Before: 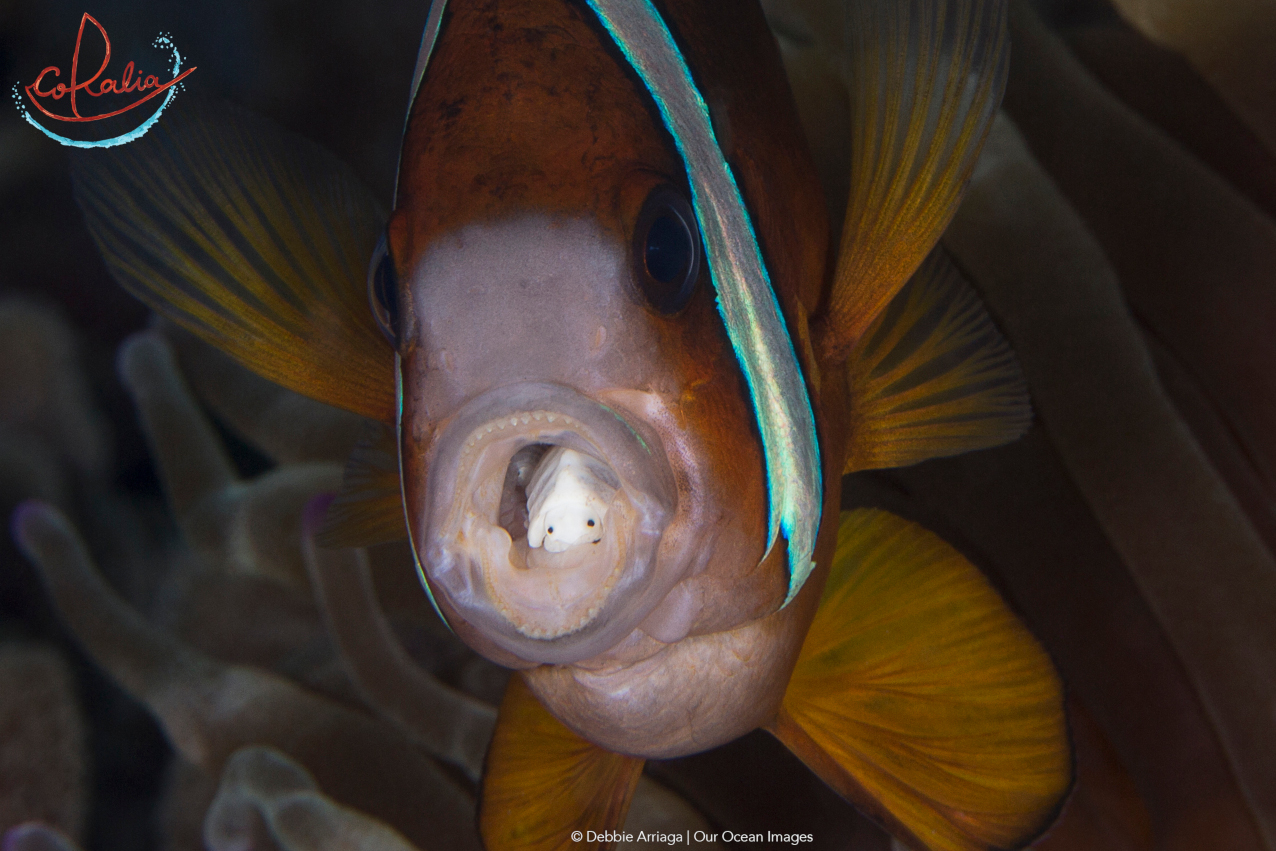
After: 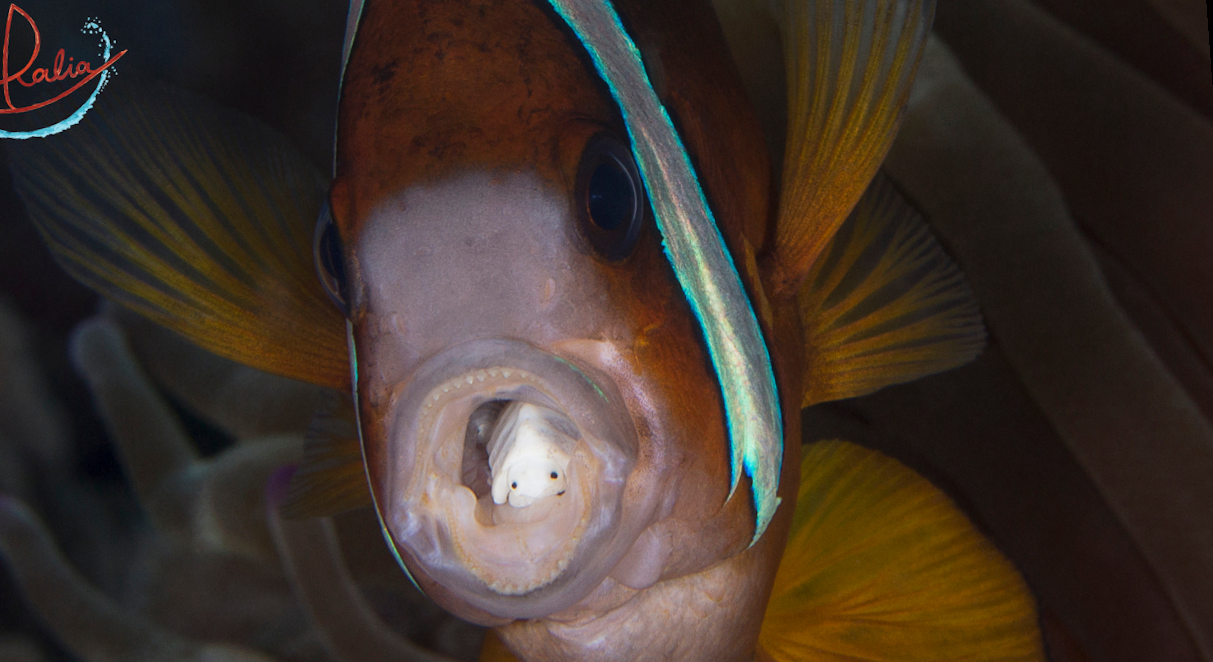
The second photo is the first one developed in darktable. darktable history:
rotate and perspective: rotation -4.25°, automatic cropping off
crop: left 5.596%, top 10.314%, right 3.534%, bottom 19.395%
